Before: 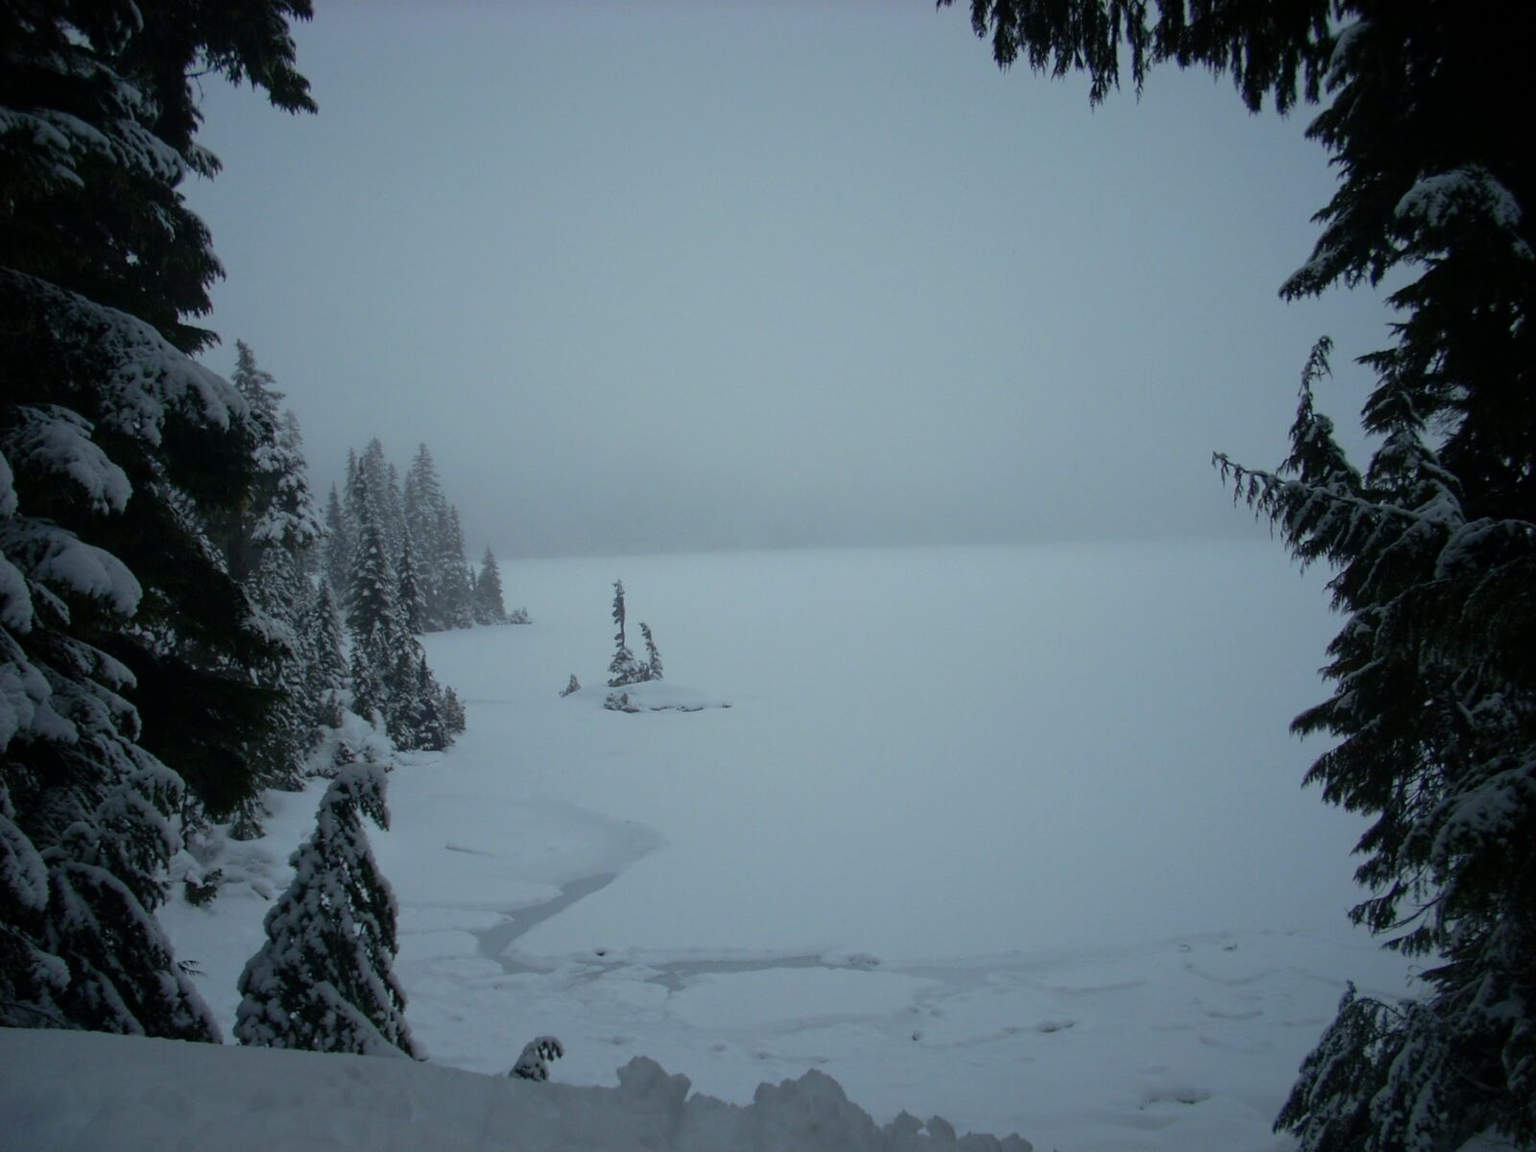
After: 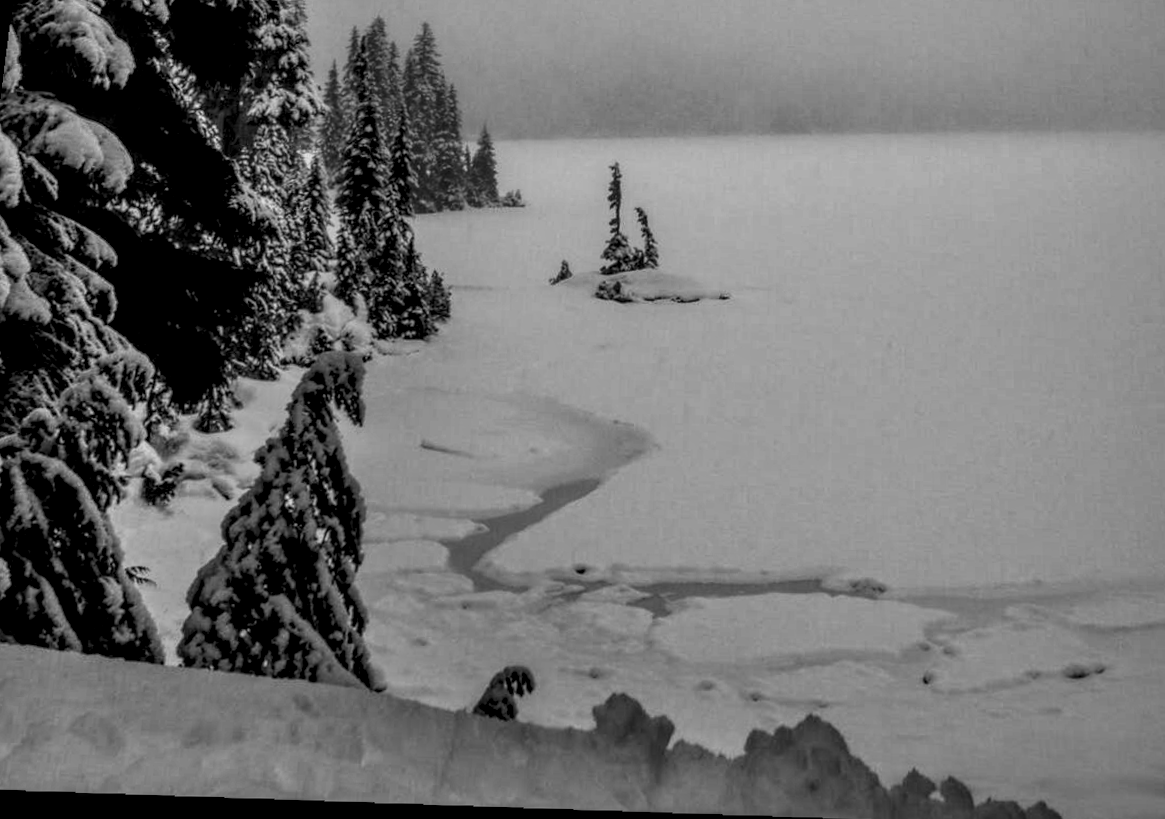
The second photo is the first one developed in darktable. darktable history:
color calibration: output gray [0.21, 0.42, 0.37, 0], gray › normalize channels true, illuminant same as pipeline (D50), adaptation XYZ, x 0.346, y 0.359, gamut compression 0
local contrast: highlights 0%, shadows 0%, detail 300%, midtone range 0.3
crop and rotate: angle -0.82°, left 3.85%, top 31.828%, right 27.992%
color zones: curves: ch0 [(0, 0.613) (0.01, 0.613) (0.245, 0.448) (0.498, 0.529) (0.642, 0.665) (0.879, 0.777) (0.99, 0.613)]; ch1 [(0, 0) (0.143, 0) (0.286, 0) (0.429, 0) (0.571, 0) (0.714, 0) (0.857, 0)], mix -121.96%
shadows and highlights: shadows 53, soften with gaussian
rotate and perspective: rotation 0.128°, lens shift (vertical) -0.181, lens shift (horizontal) -0.044, shear 0.001, automatic cropping off
tone equalizer: on, module defaults
